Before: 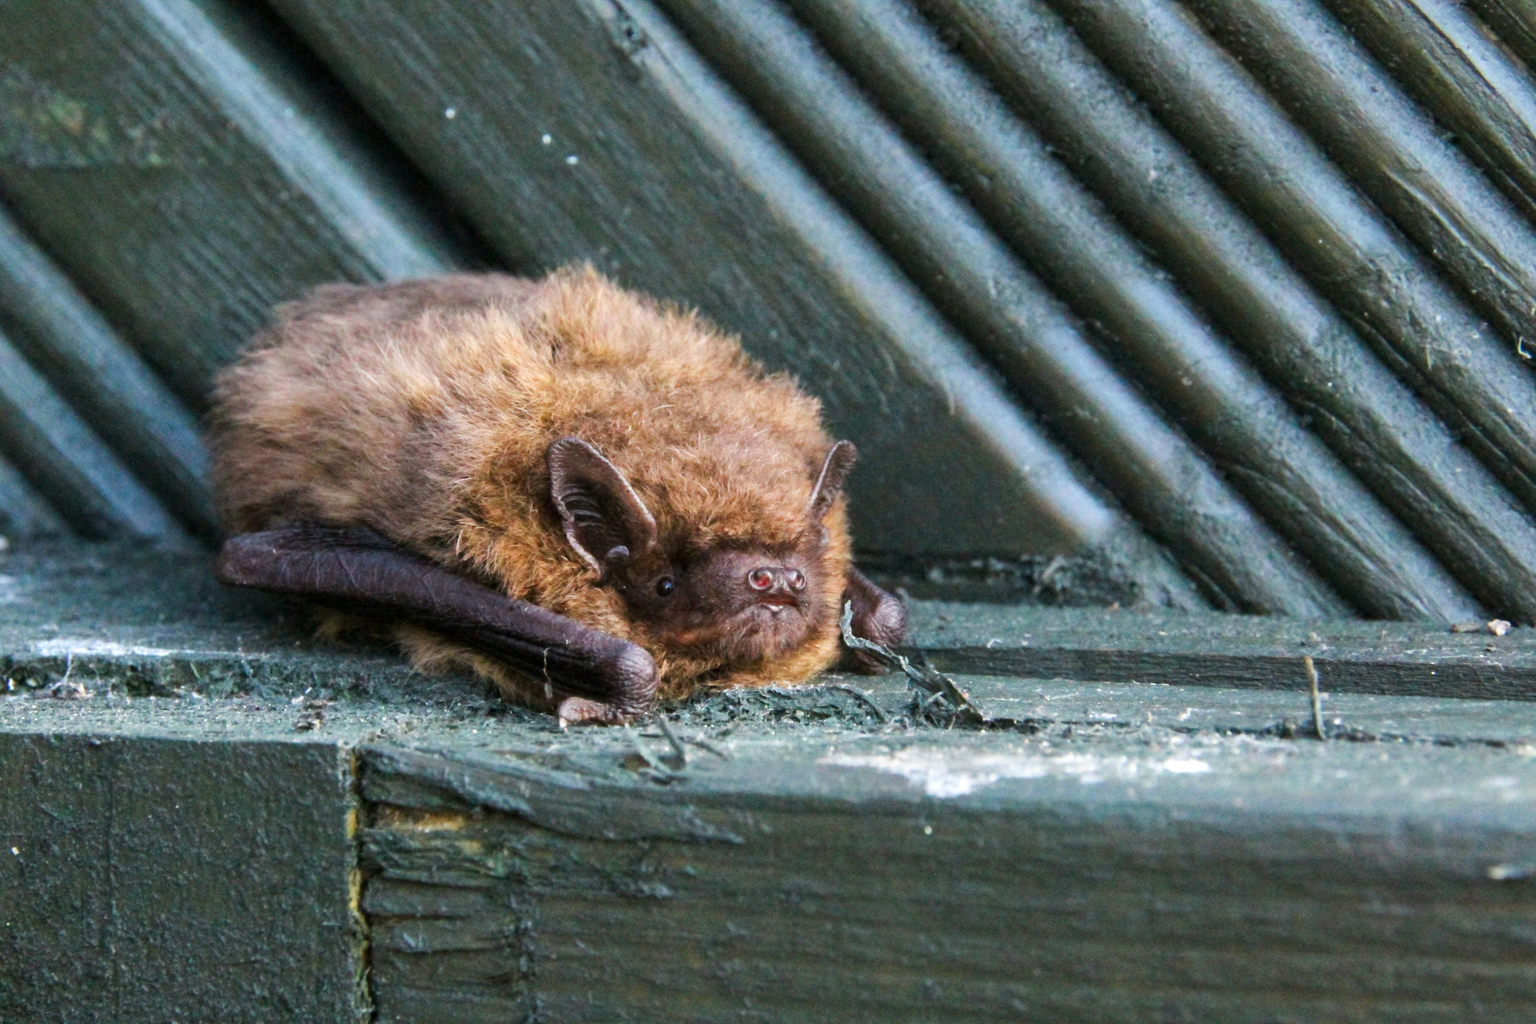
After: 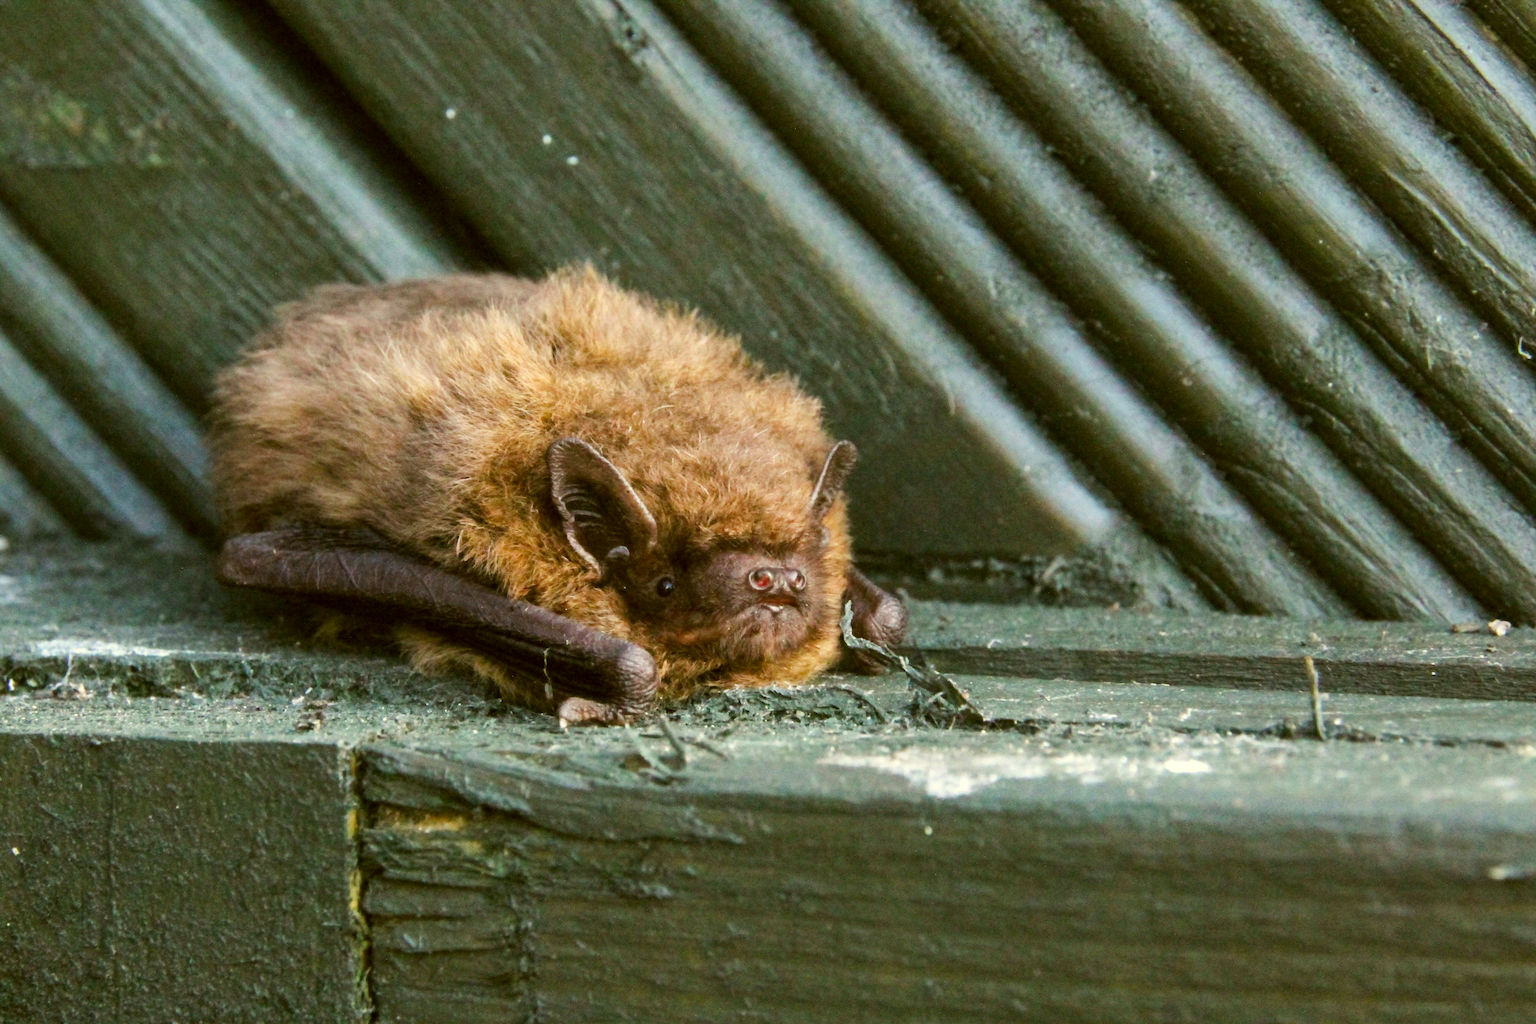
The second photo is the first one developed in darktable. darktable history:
color correction: highlights a* -1.73, highlights b* 10.24, shadows a* 0.21, shadows b* 19.05
